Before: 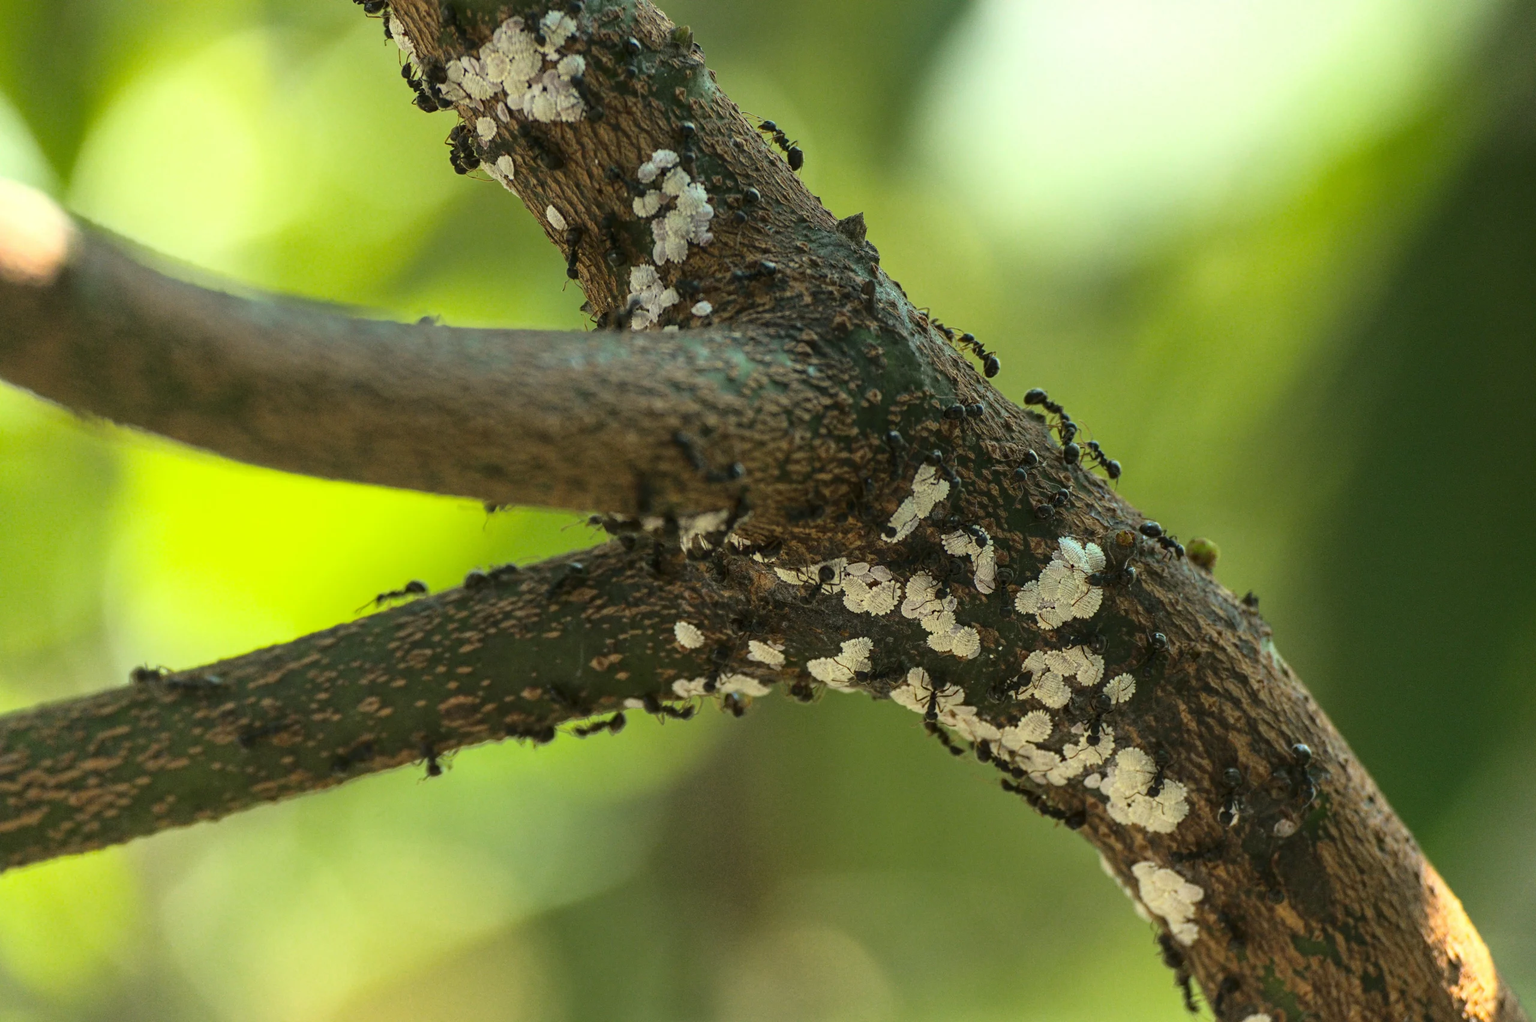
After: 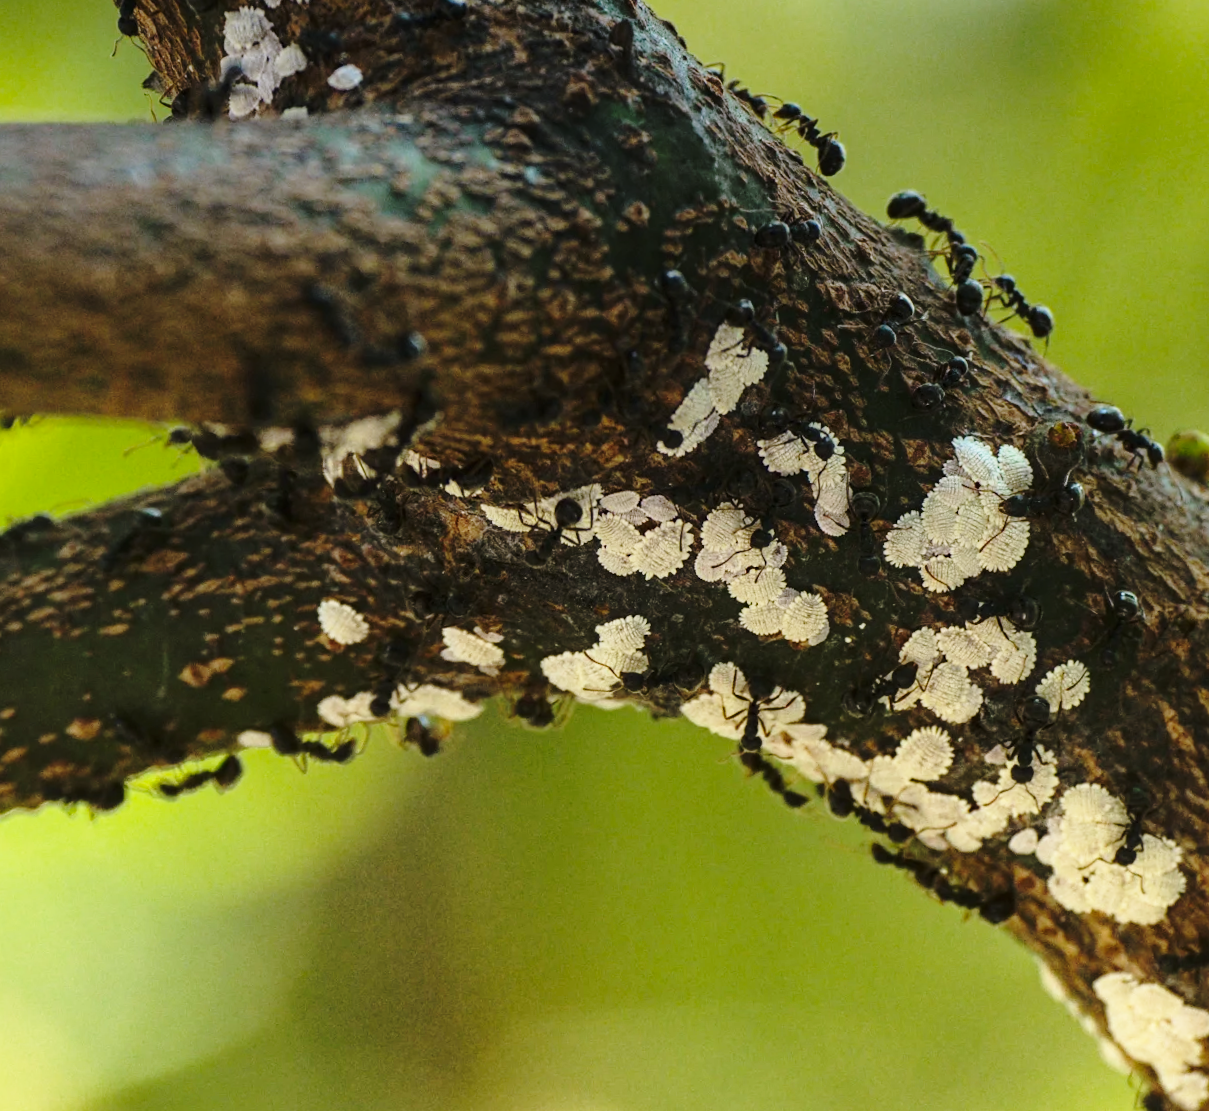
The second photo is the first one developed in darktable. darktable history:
graduated density: hue 238.83°, saturation 50%
color calibration: x 0.334, y 0.349, temperature 5426 K
crop: left 31.379%, top 24.658%, right 20.326%, bottom 6.628%
rotate and perspective: rotation -2°, crop left 0.022, crop right 0.978, crop top 0.049, crop bottom 0.951
base curve: curves: ch0 [(0, 0) (0.036, 0.037) (0.121, 0.228) (0.46, 0.76) (0.859, 0.983) (1, 1)], preserve colors none
